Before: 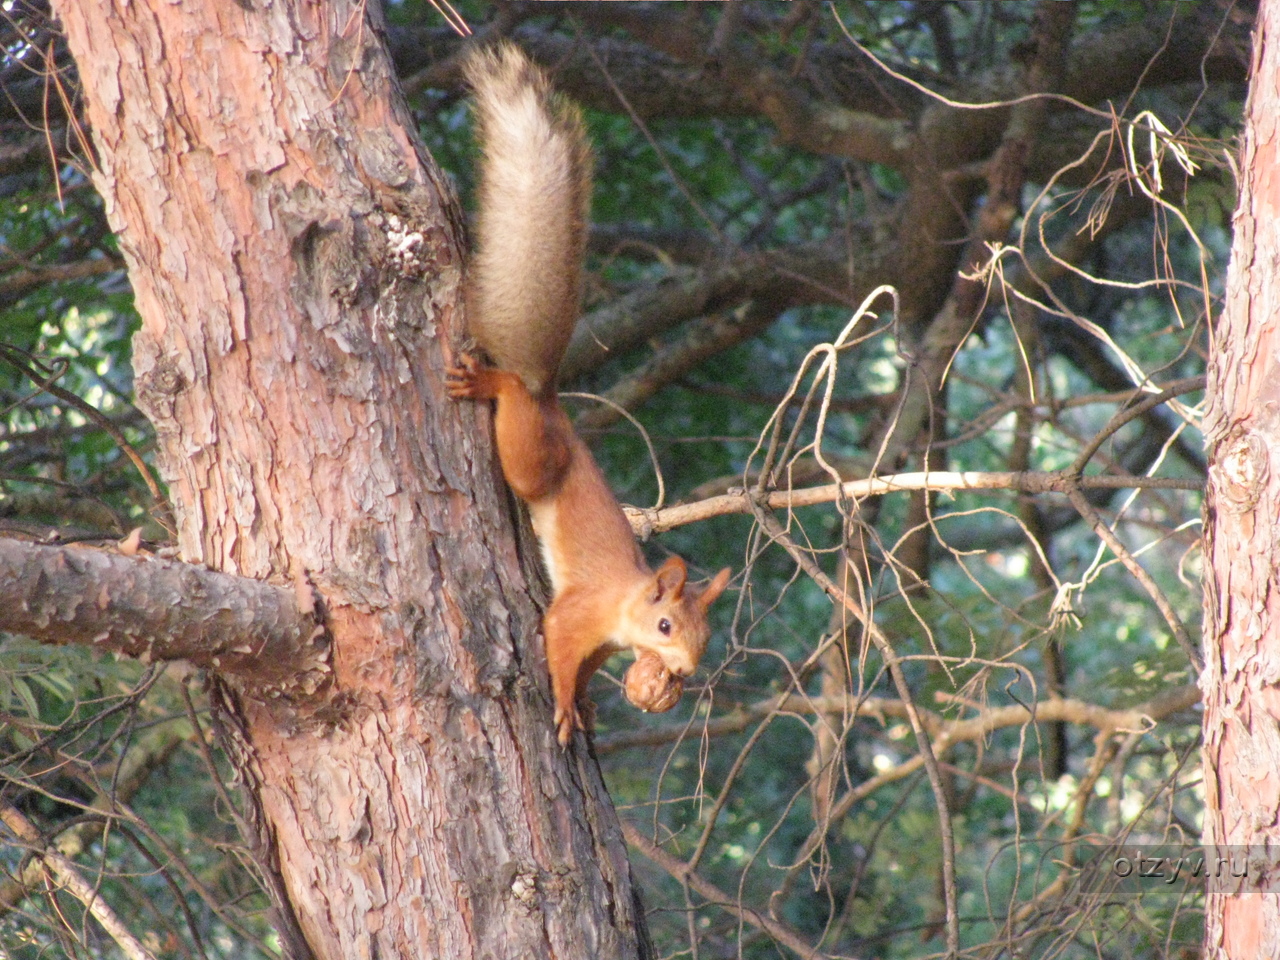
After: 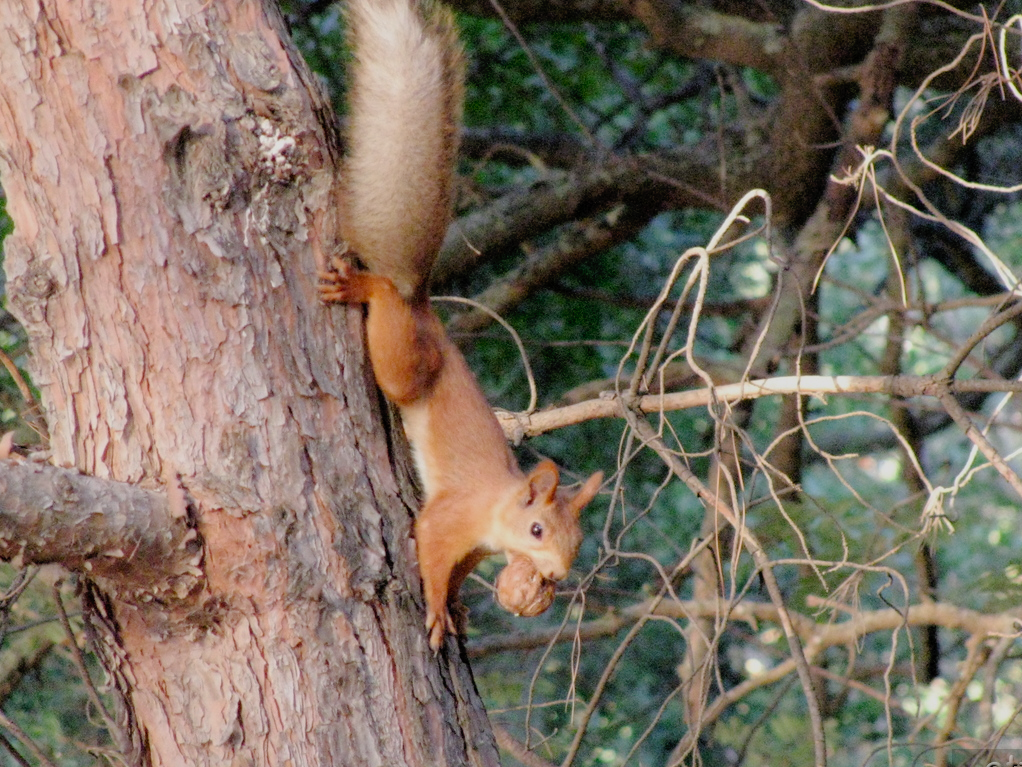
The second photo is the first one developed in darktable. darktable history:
crop and rotate: left 10.071%, top 10.071%, right 10.02%, bottom 10.02%
tone curve: curves: ch0 [(0, 0) (0.003, 0.001) (0.011, 0.002) (0.025, 0.007) (0.044, 0.015) (0.069, 0.022) (0.1, 0.03) (0.136, 0.056) (0.177, 0.115) (0.224, 0.177) (0.277, 0.244) (0.335, 0.322) (0.399, 0.398) (0.468, 0.471) (0.543, 0.545) (0.623, 0.614) (0.709, 0.685) (0.801, 0.765) (0.898, 0.867) (1, 1)], preserve colors none
filmic rgb: black relative exposure -5.83 EV, white relative exposure 3.4 EV, hardness 3.68
